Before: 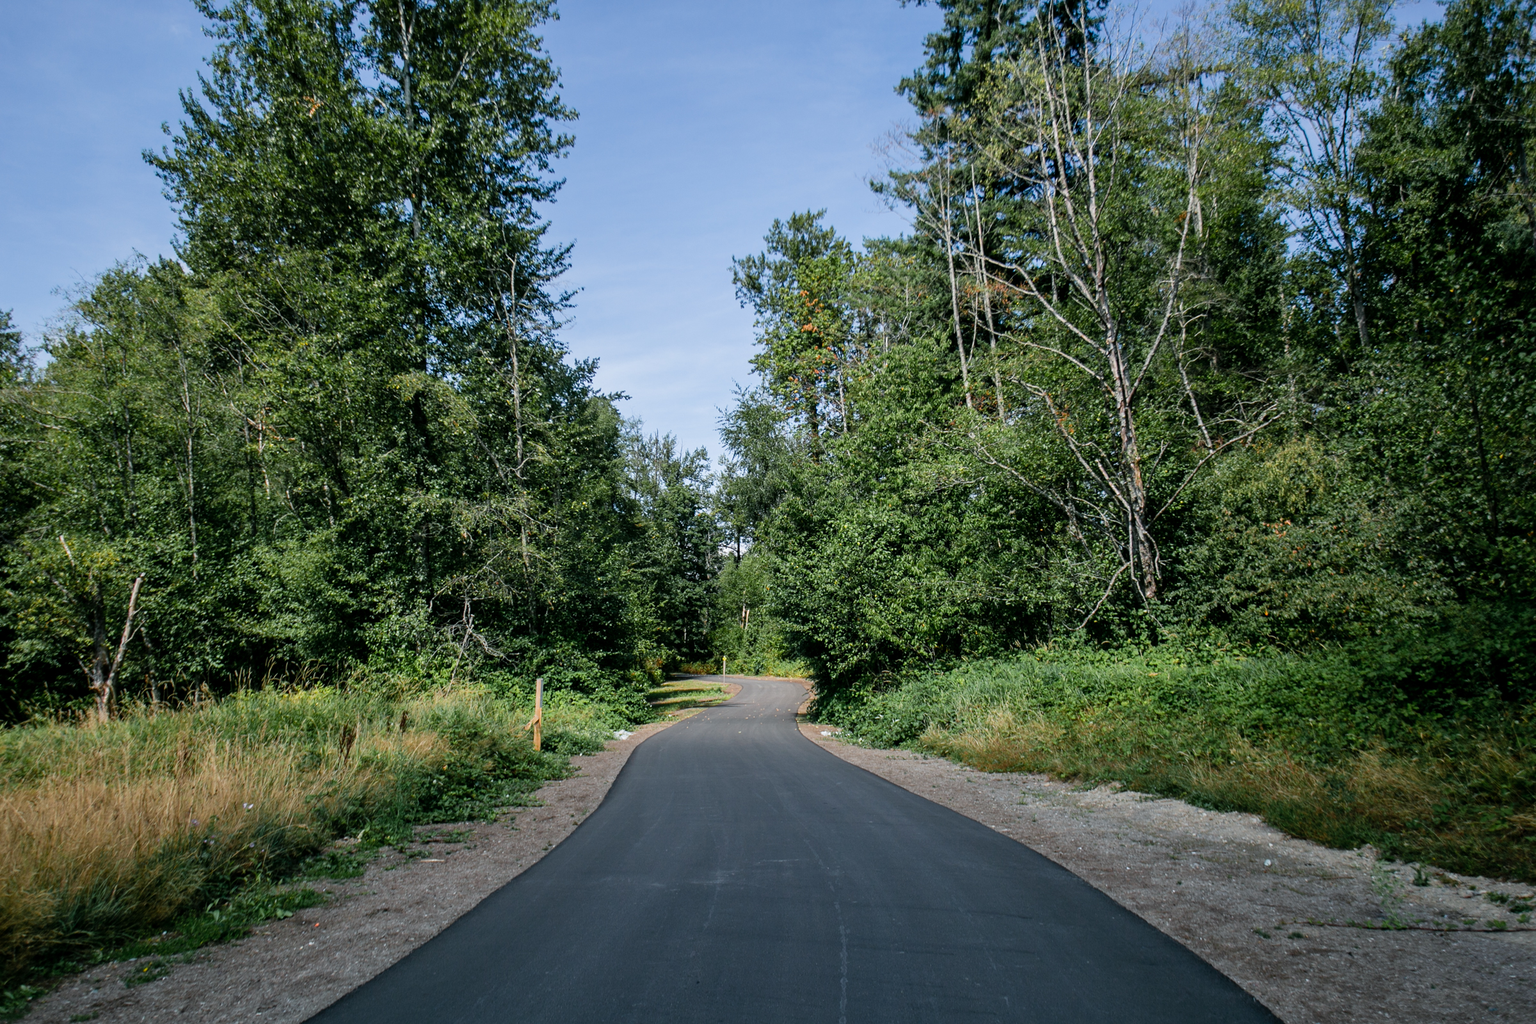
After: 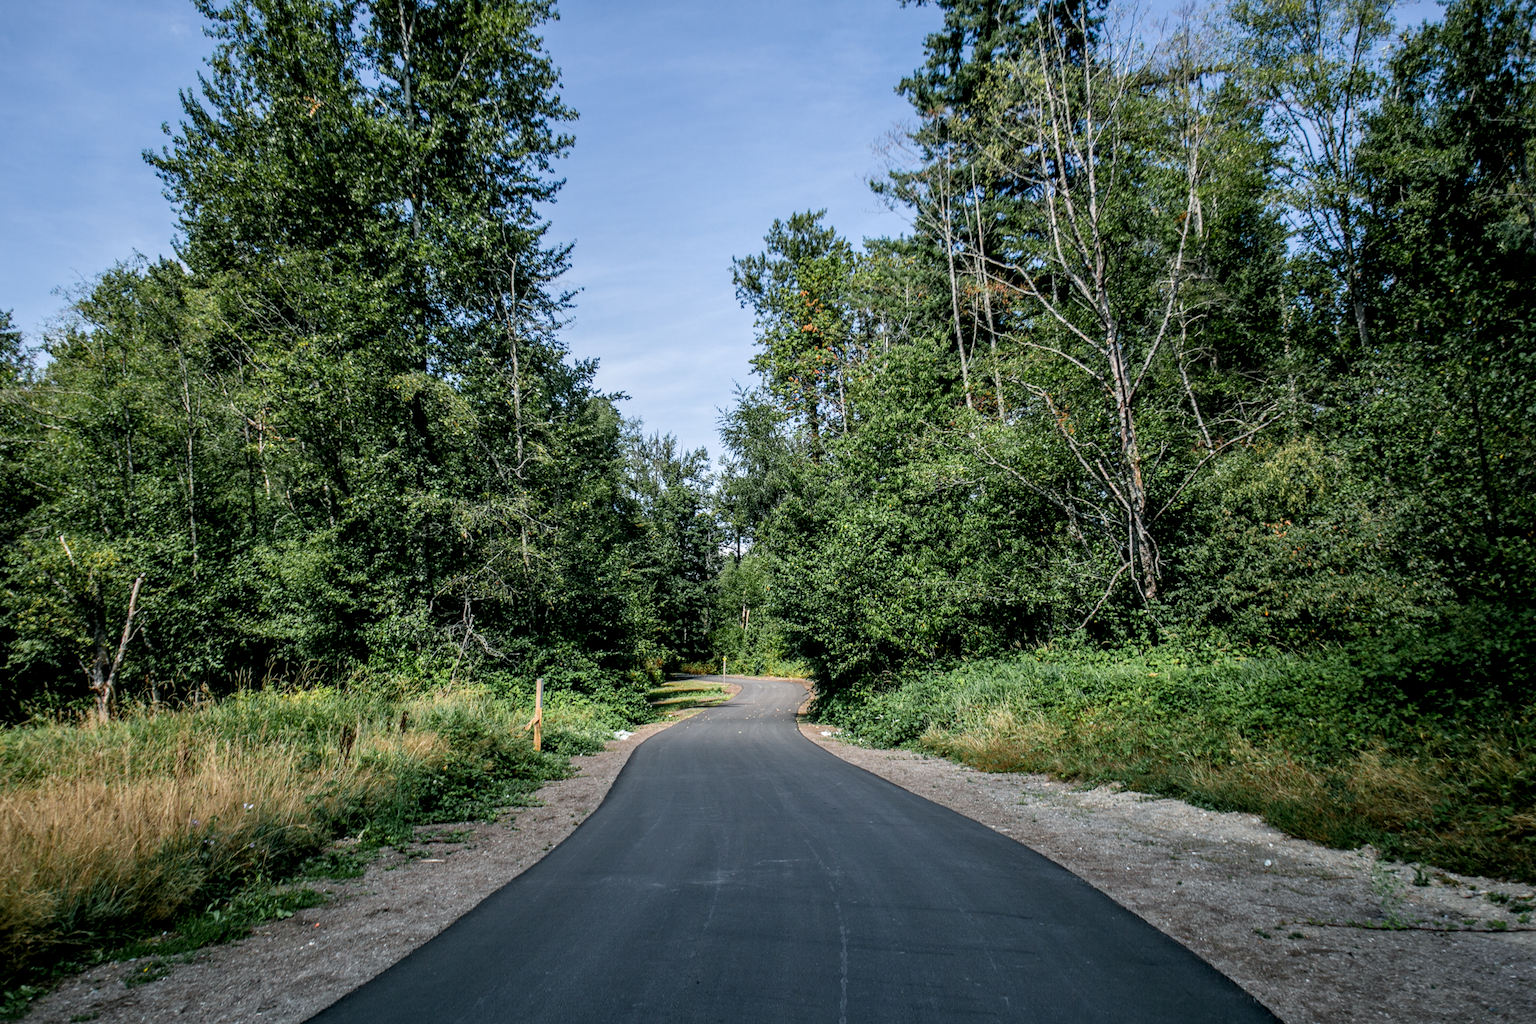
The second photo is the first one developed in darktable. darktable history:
local contrast: highlights 62%, detail 143%, midtone range 0.422
